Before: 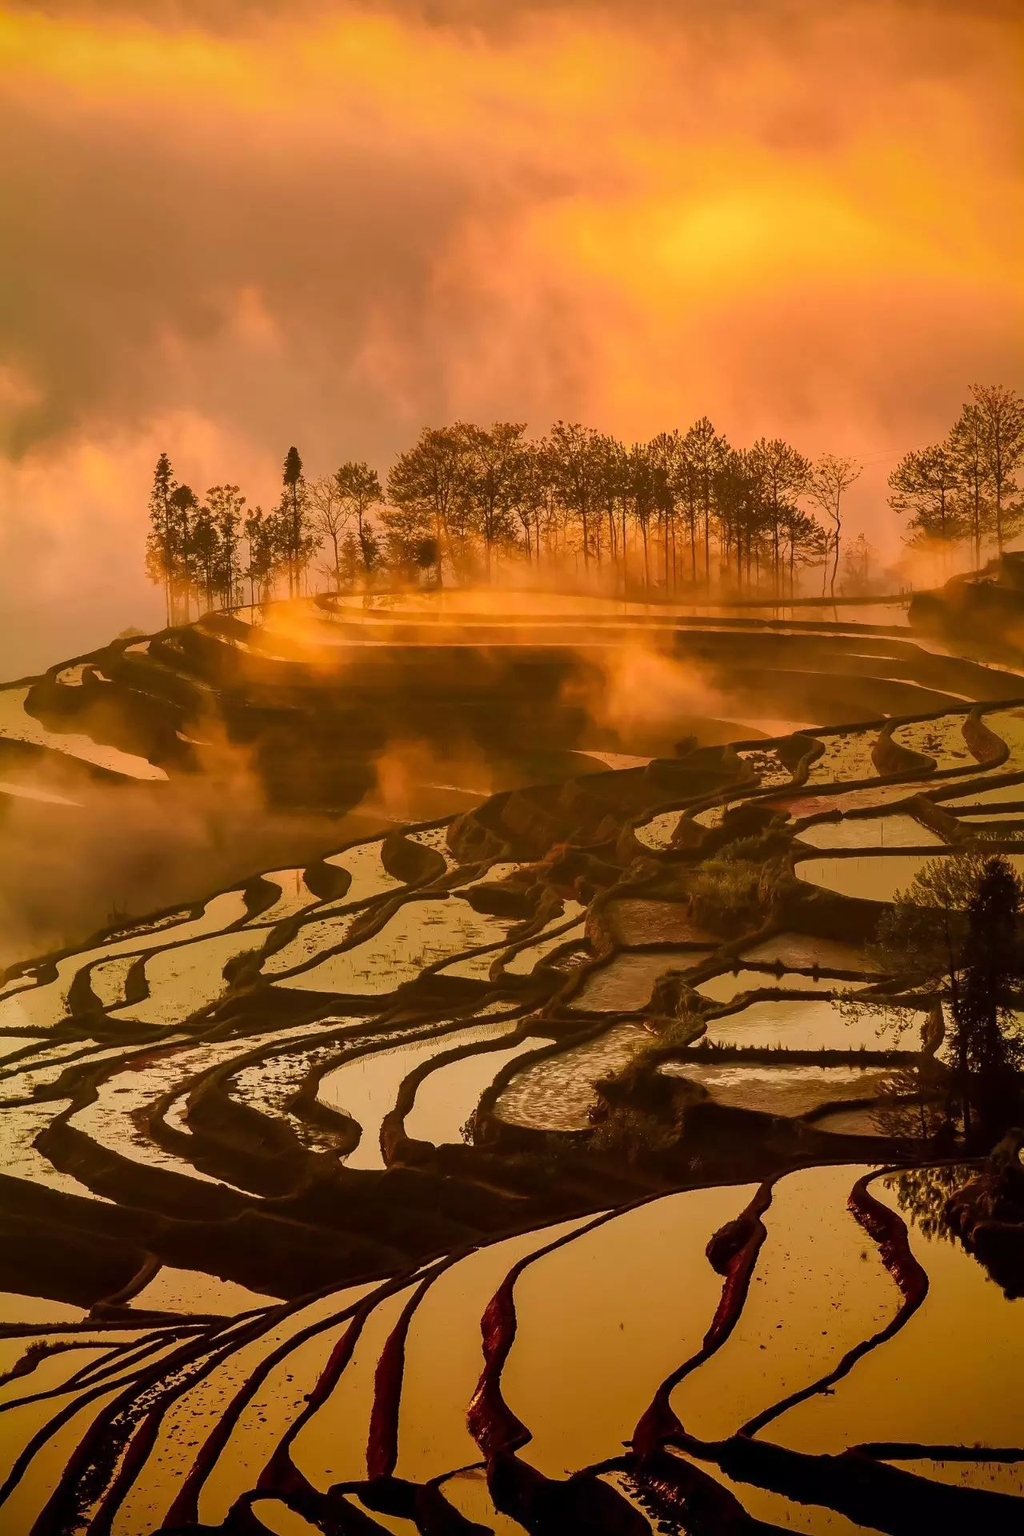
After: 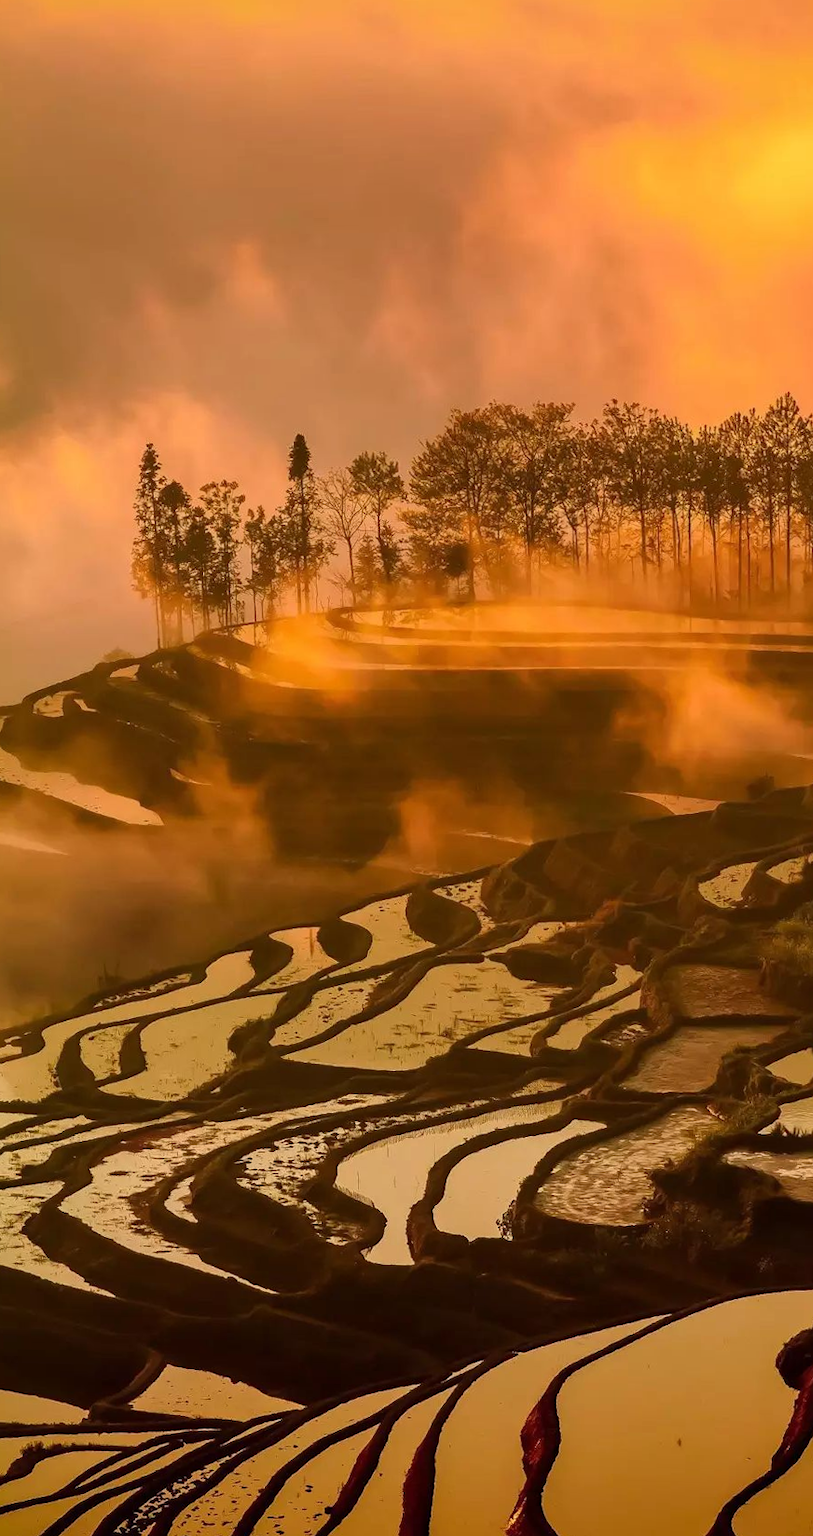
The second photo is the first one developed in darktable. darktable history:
crop: top 5.803%, right 27.864%, bottom 5.804%
rotate and perspective: rotation 0.074°, lens shift (vertical) 0.096, lens shift (horizontal) -0.041, crop left 0.043, crop right 0.952, crop top 0.024, crop bottom 0.979
